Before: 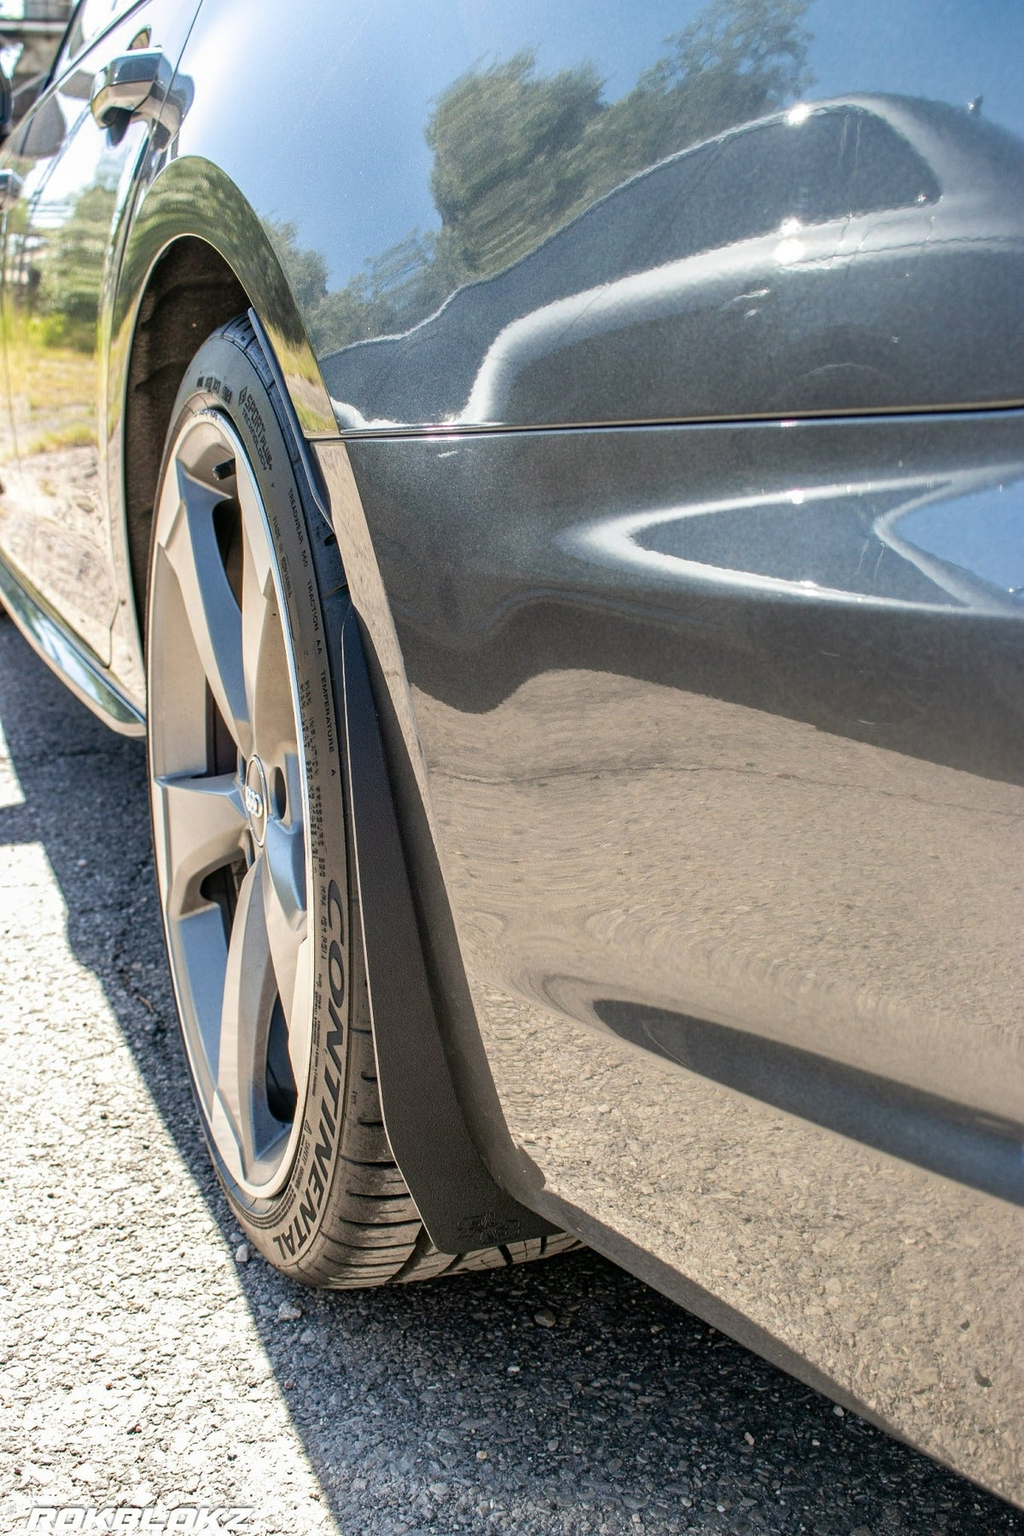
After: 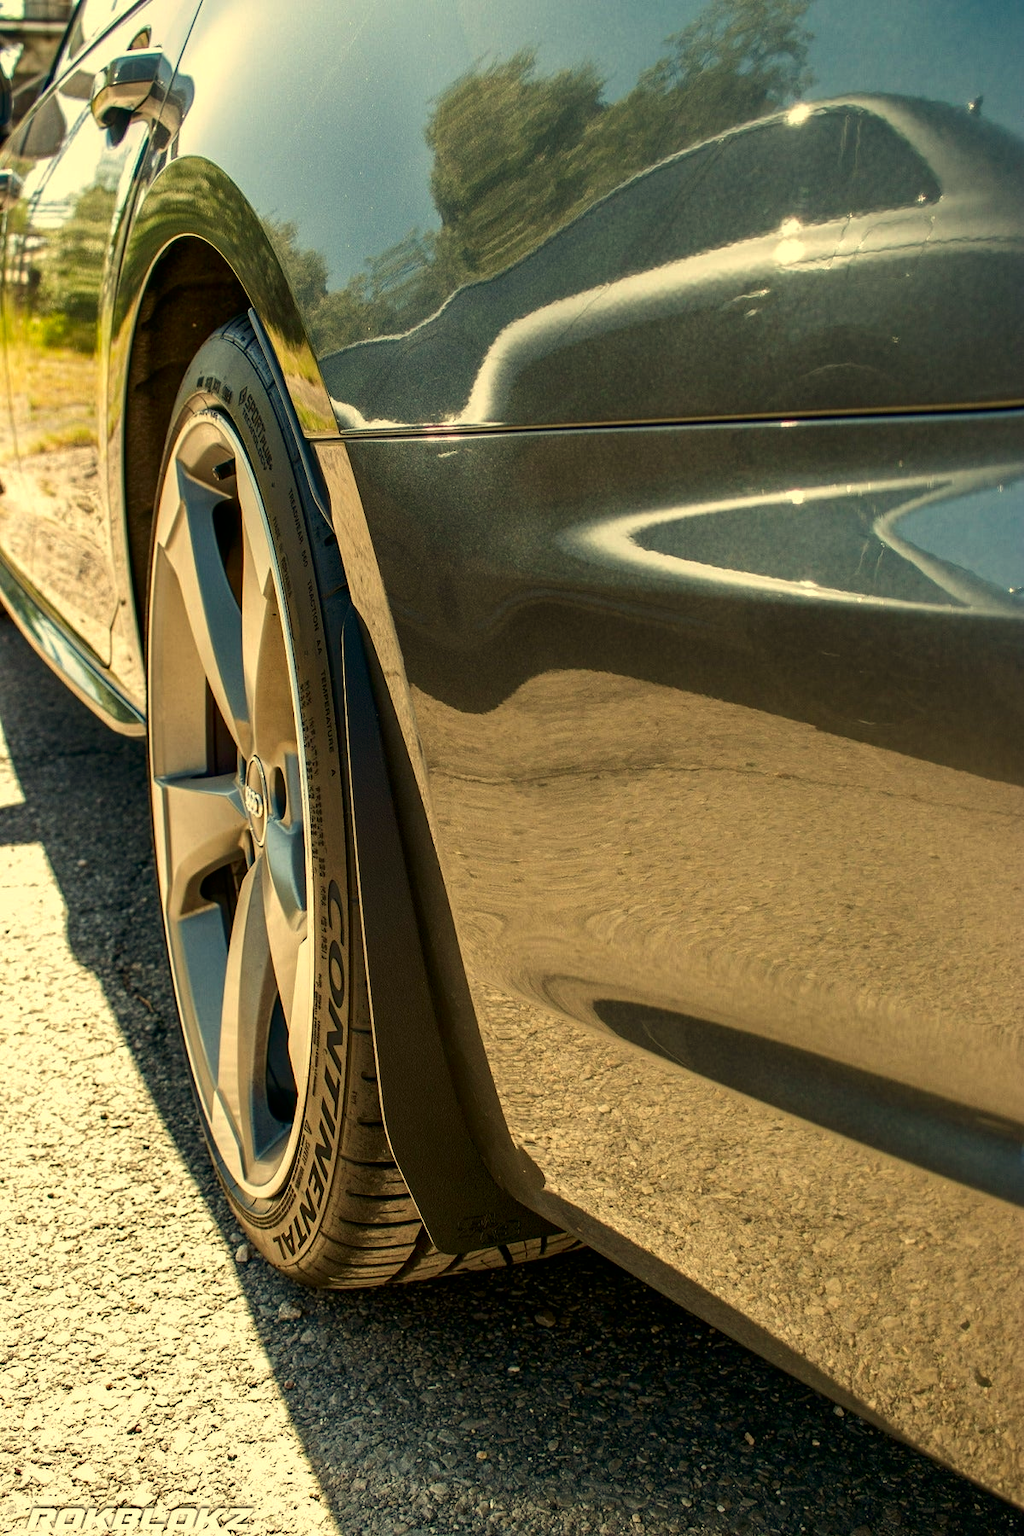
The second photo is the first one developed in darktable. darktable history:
white balance: red 1.08, blue 0.791
contrast brightness saturation: brightness -0.25, saturation 0.2
